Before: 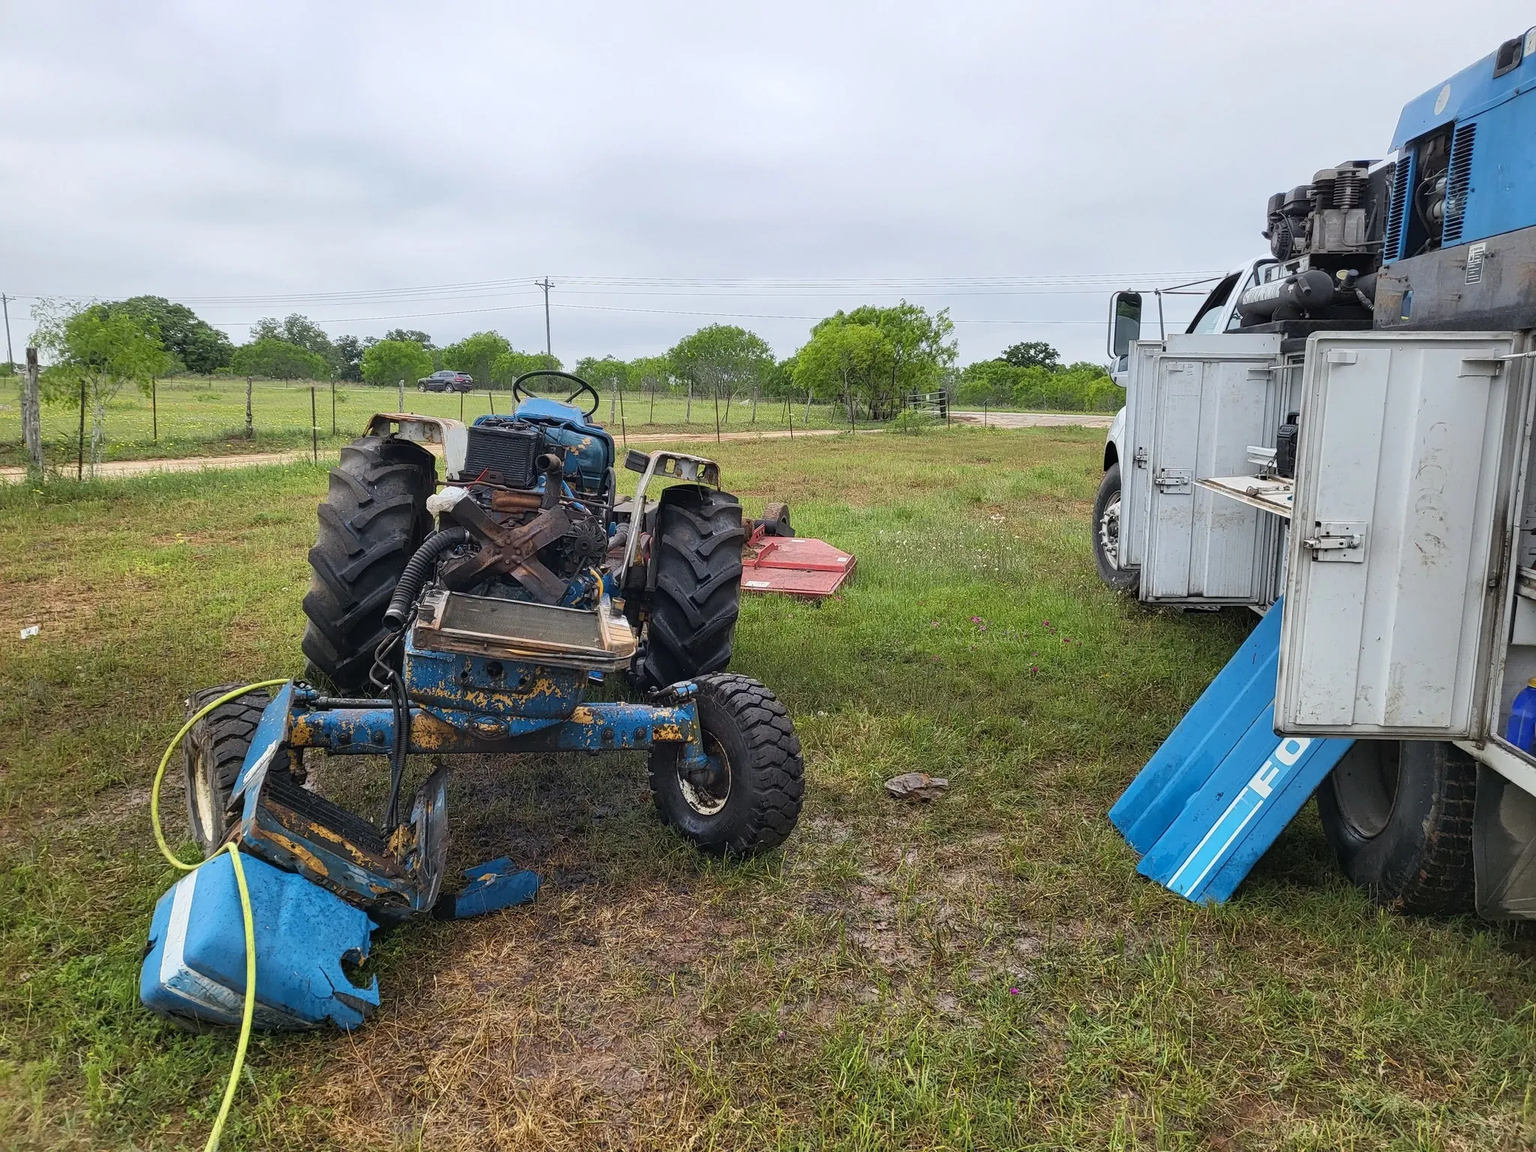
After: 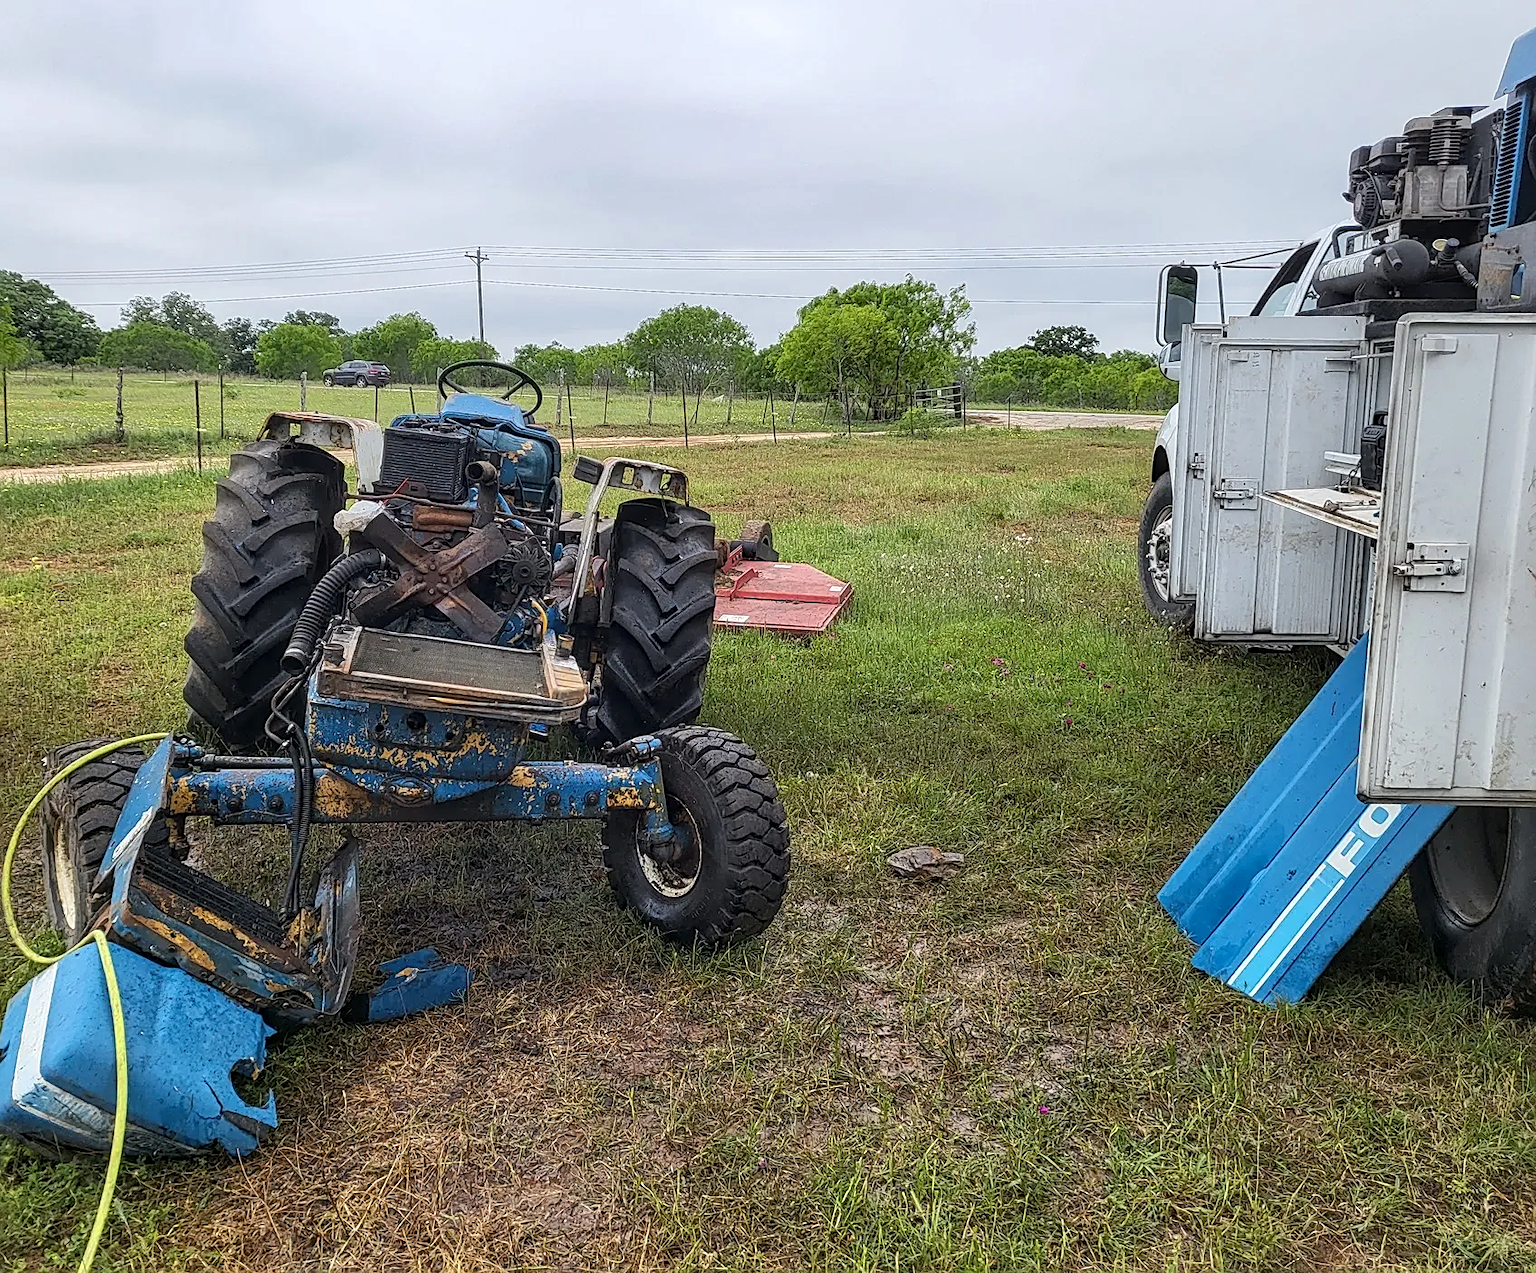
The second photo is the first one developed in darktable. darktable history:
sharpen: on, module defaults
crop: left 9.807%, top 6.259%, right 7.334%, bottom 2.177%
local contrast: on, module defaults
